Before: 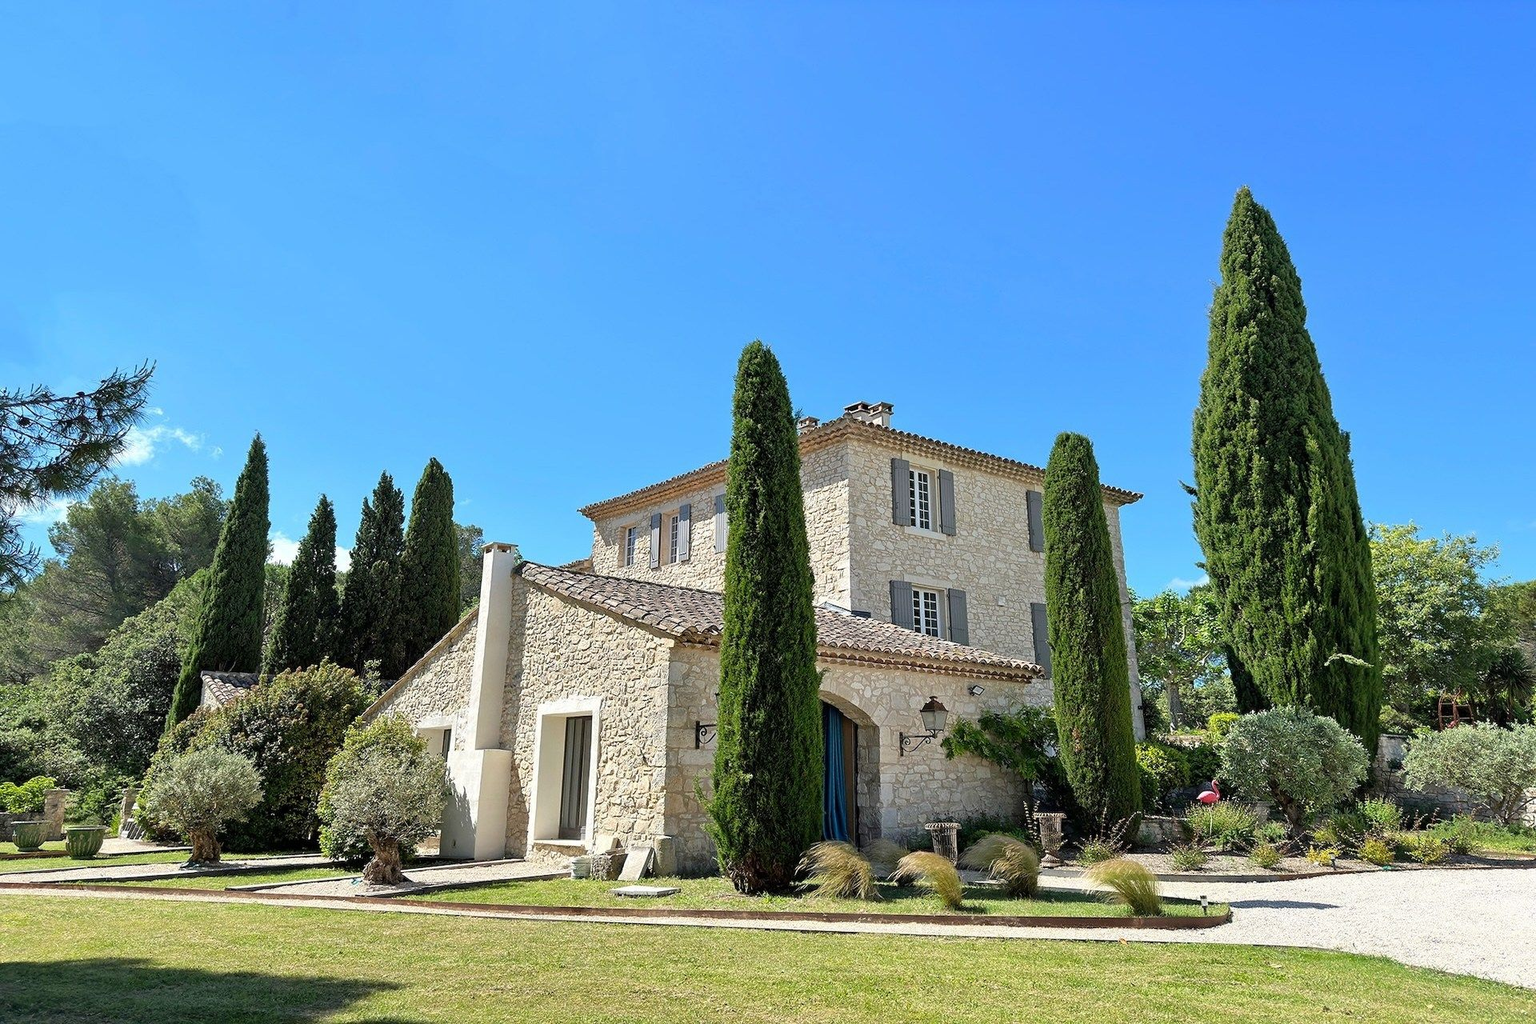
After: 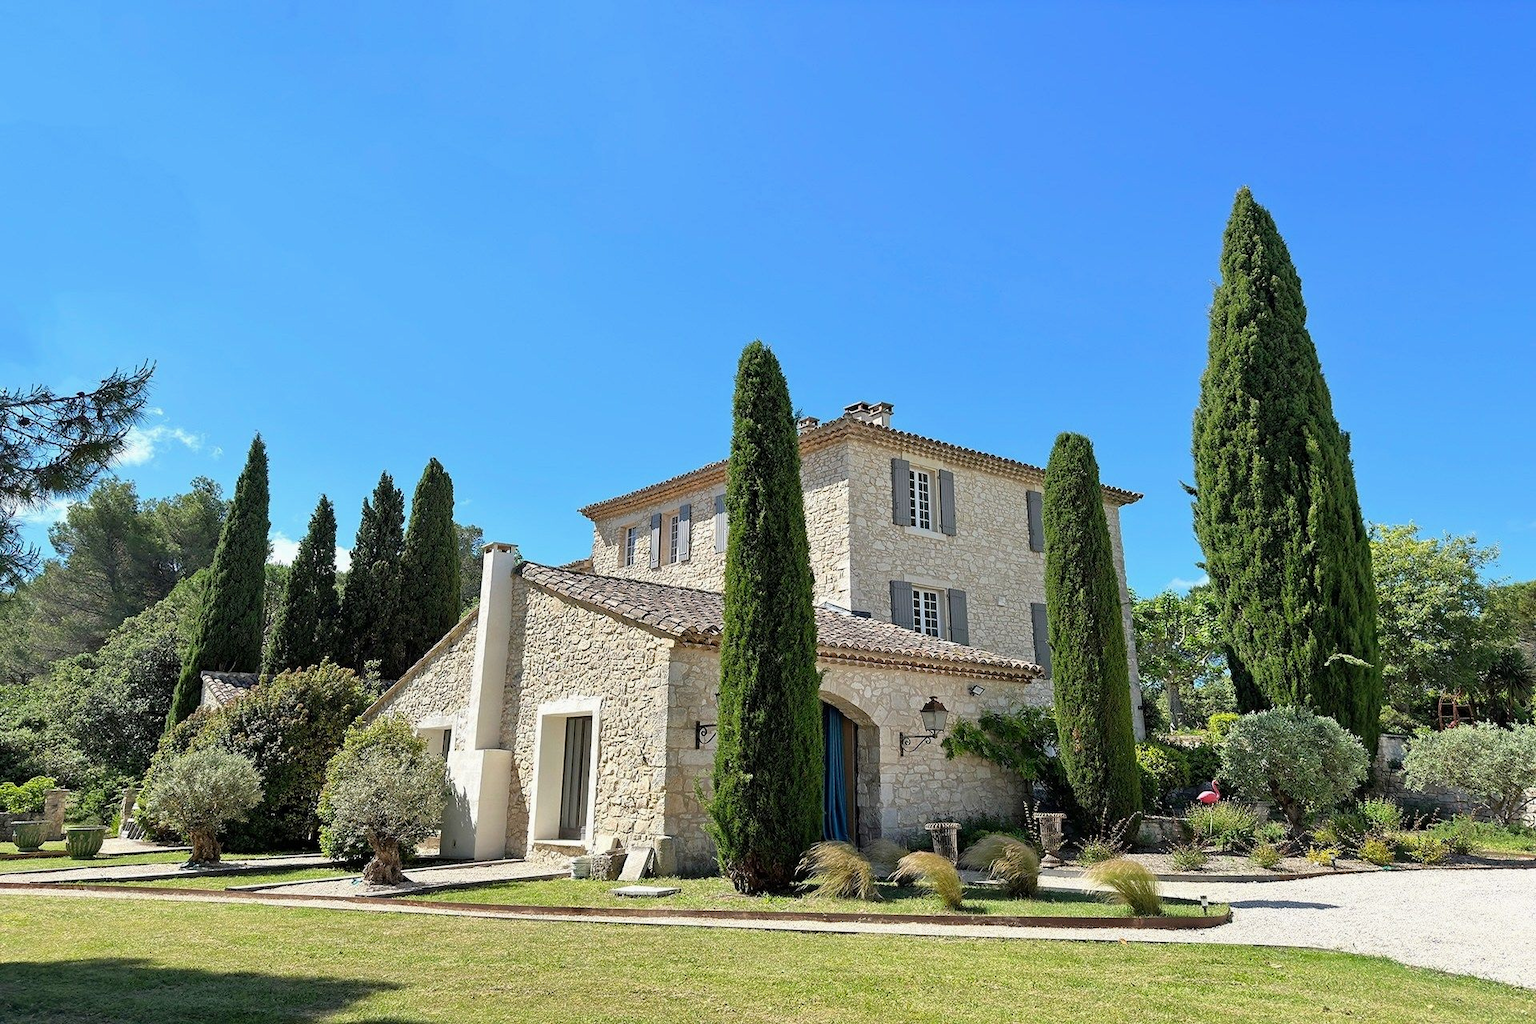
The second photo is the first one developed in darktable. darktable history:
exposure: exposure -0.046 EV, compensate highlight preservation false
